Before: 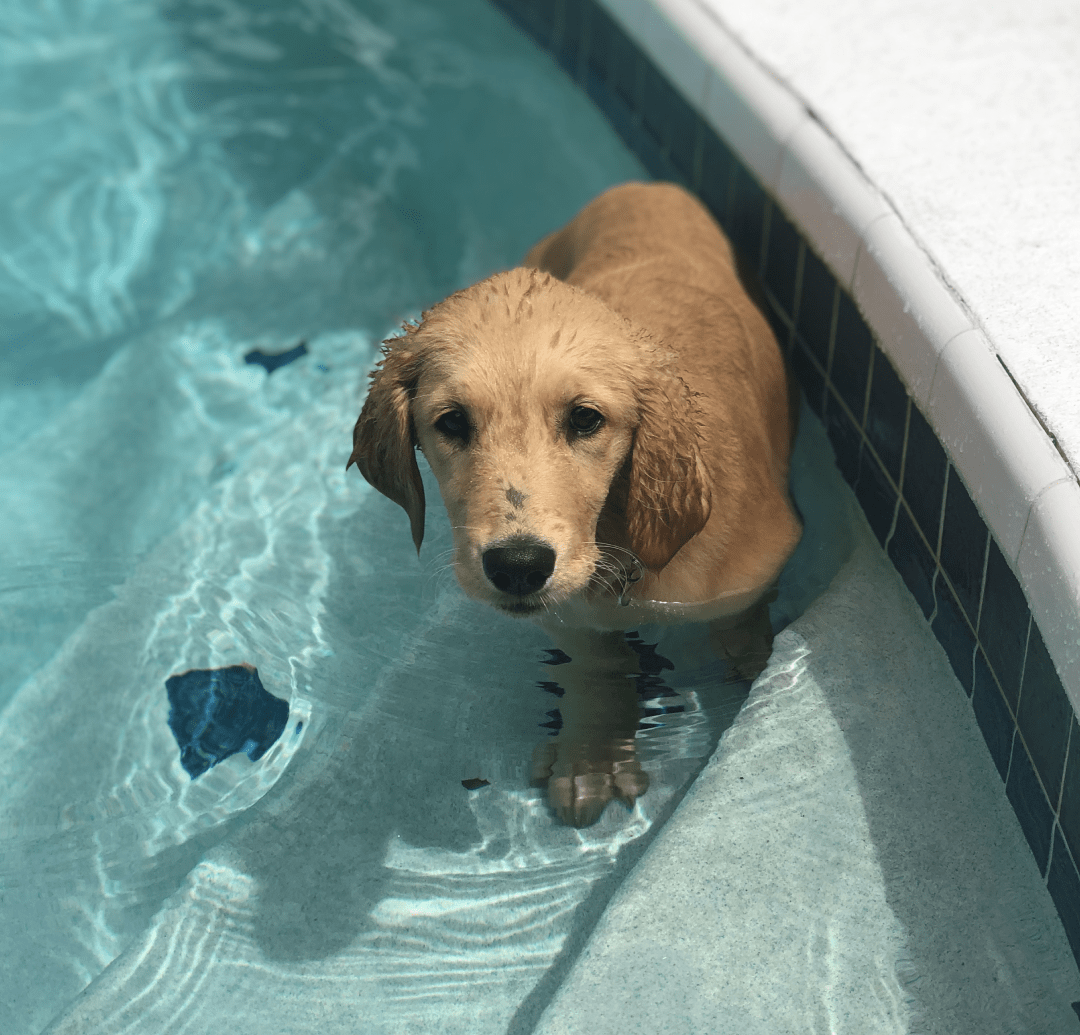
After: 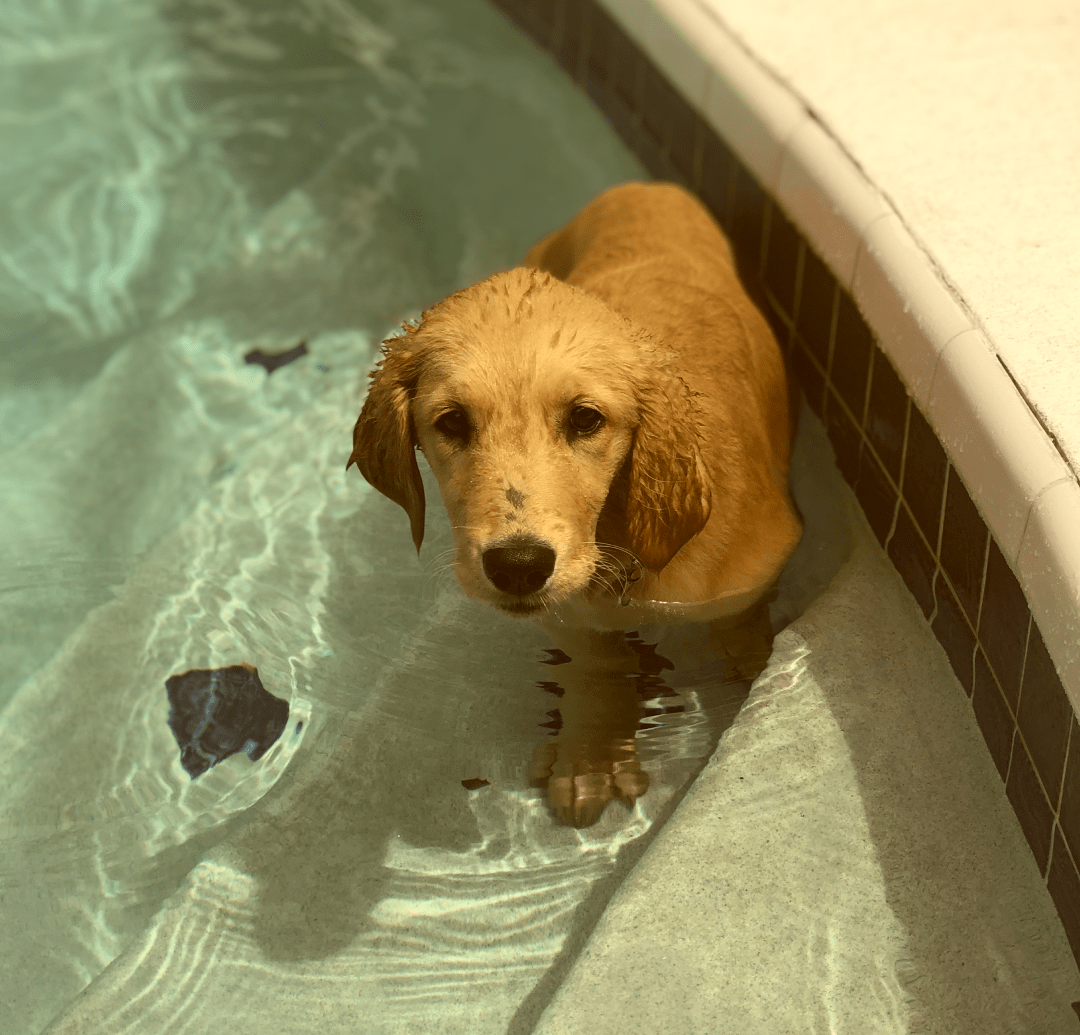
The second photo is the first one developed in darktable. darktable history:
color correction: highlights a* 1.2, highlights b* 24.64, shadows a* 15.38, shadows b* 24.51
